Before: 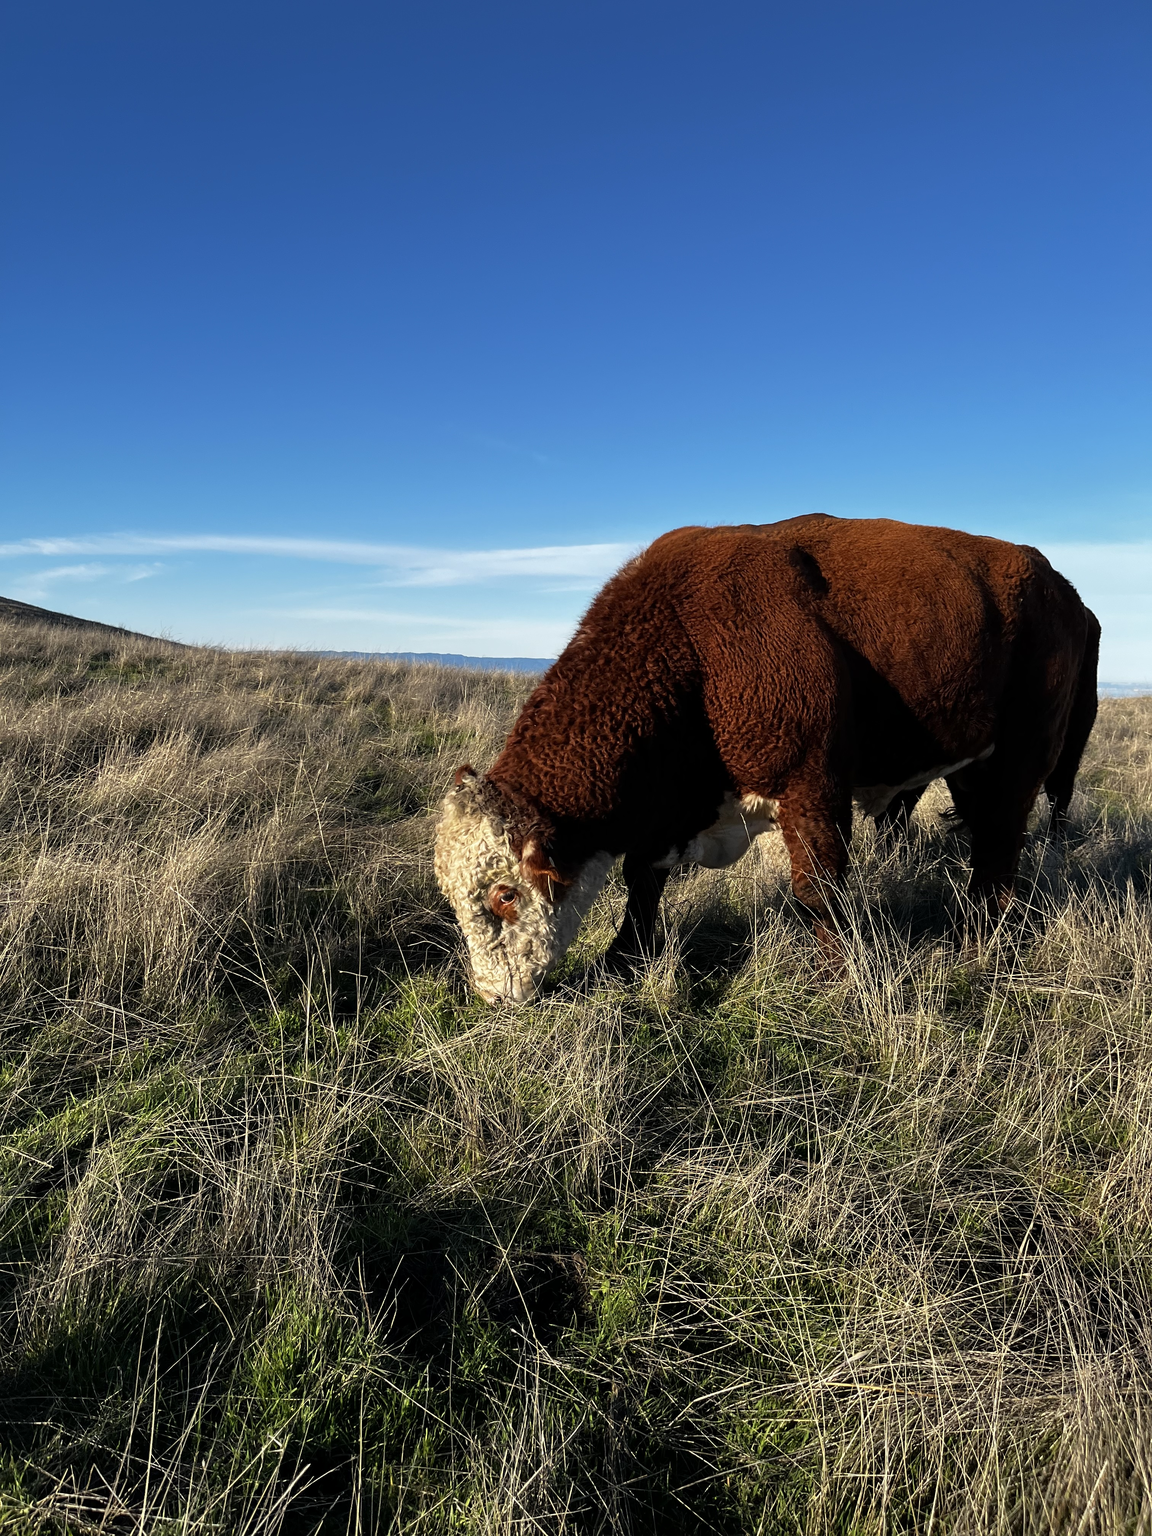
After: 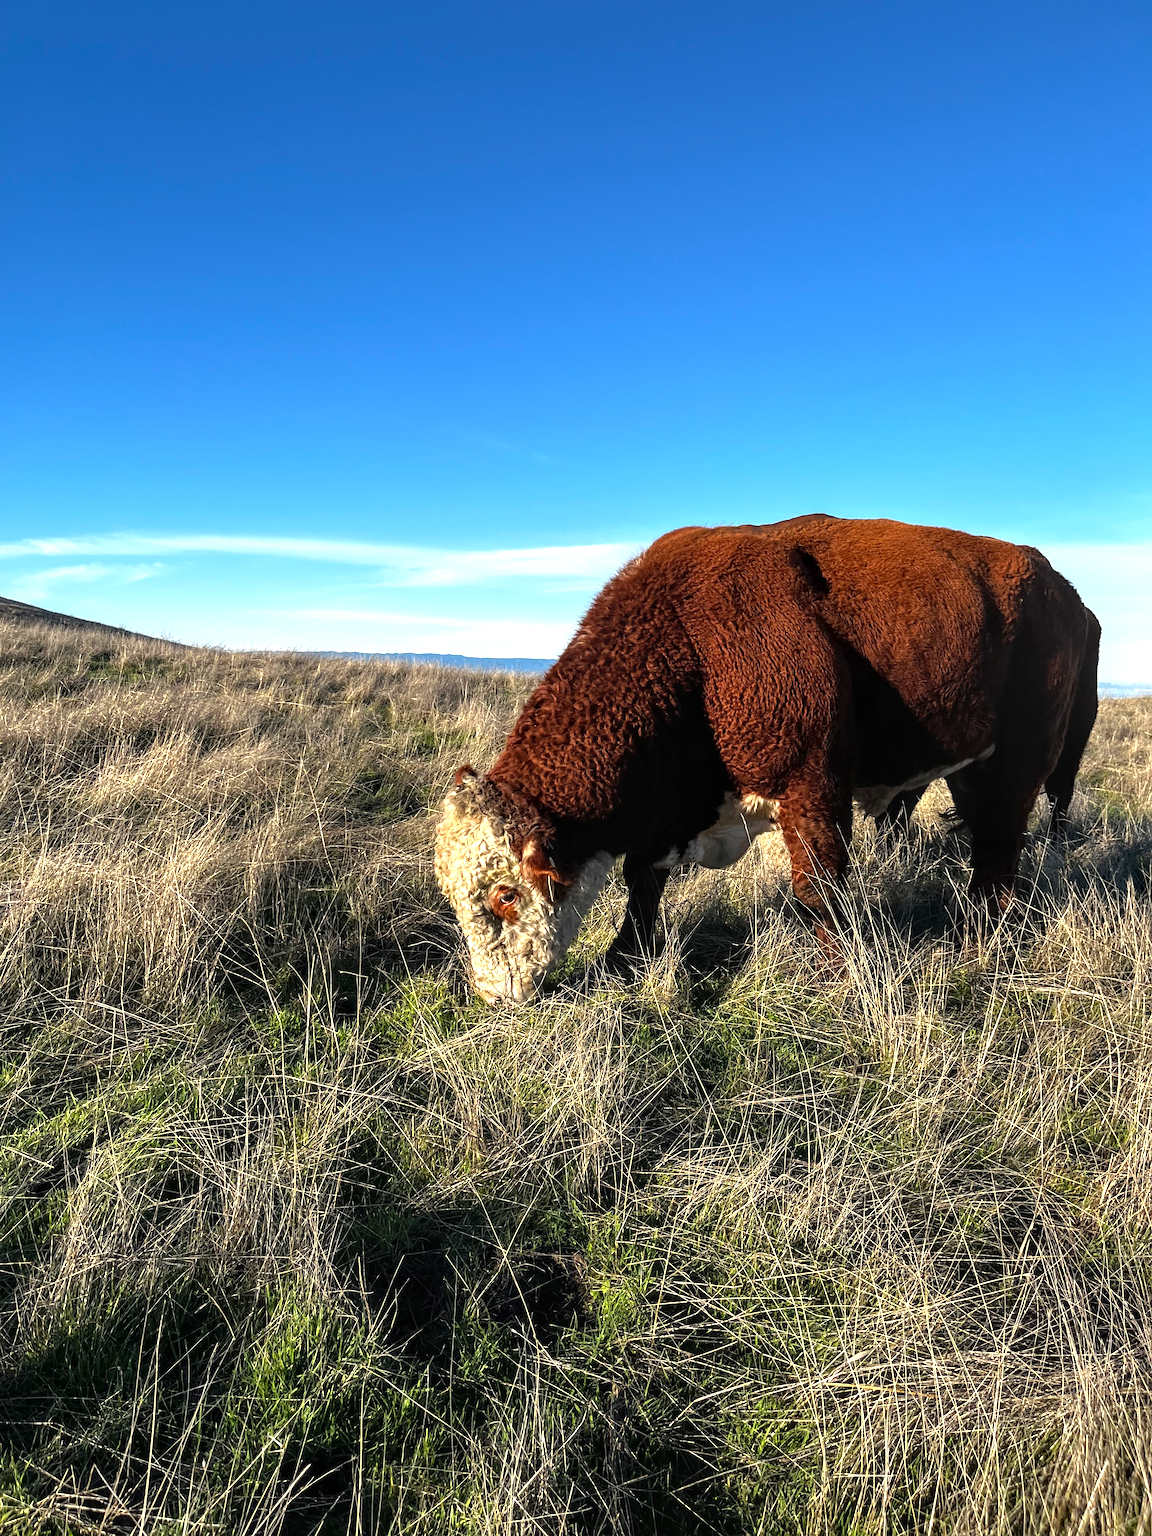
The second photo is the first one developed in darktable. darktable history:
exposure: black level correction 0, exposure 0.7 EV, compensate exposure bias true, compensate highlight preservation false
local contrast: on, module defaults
